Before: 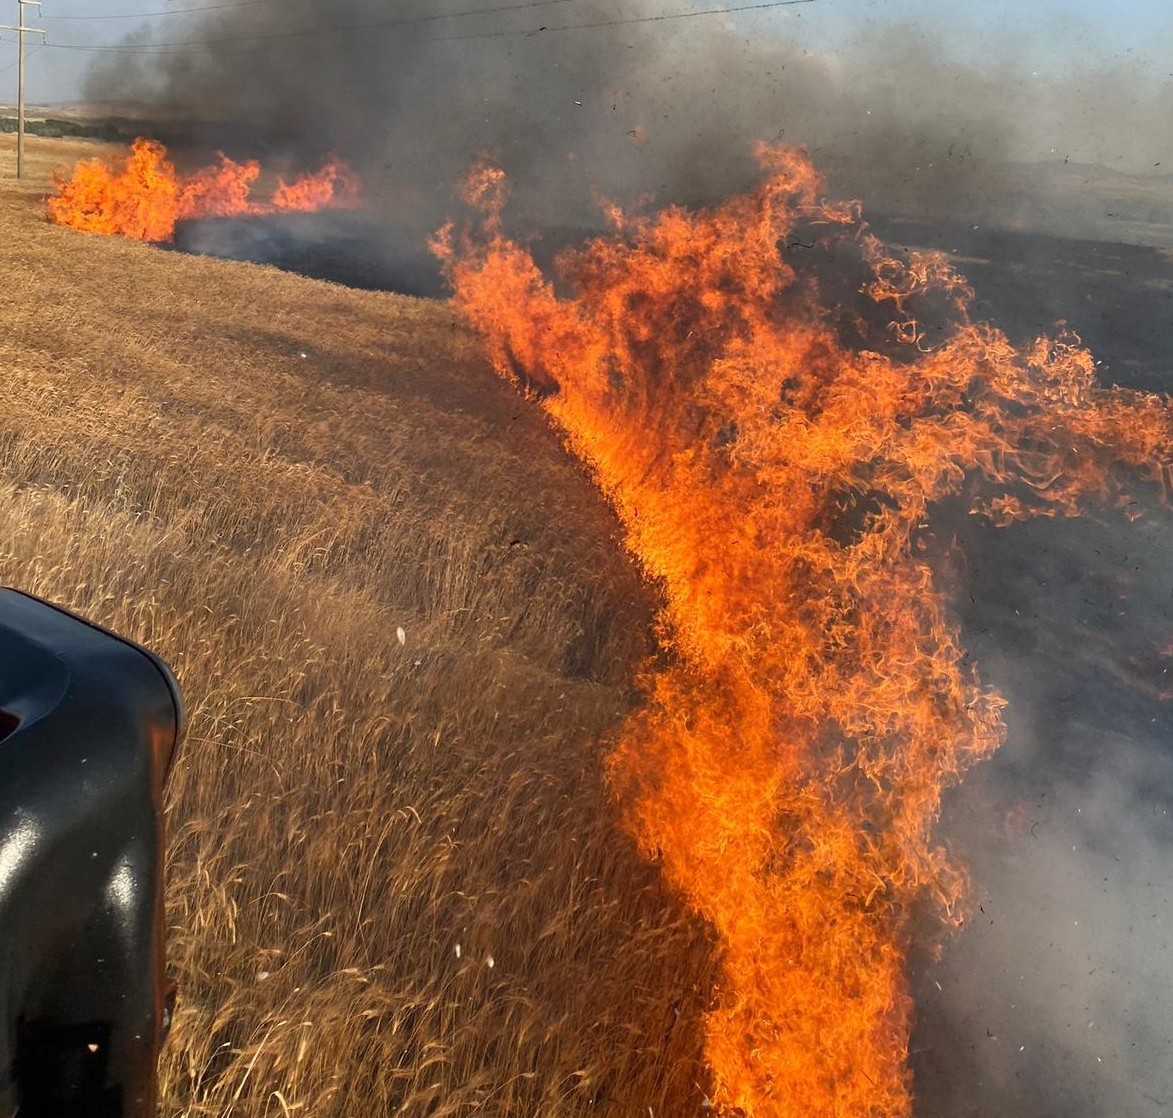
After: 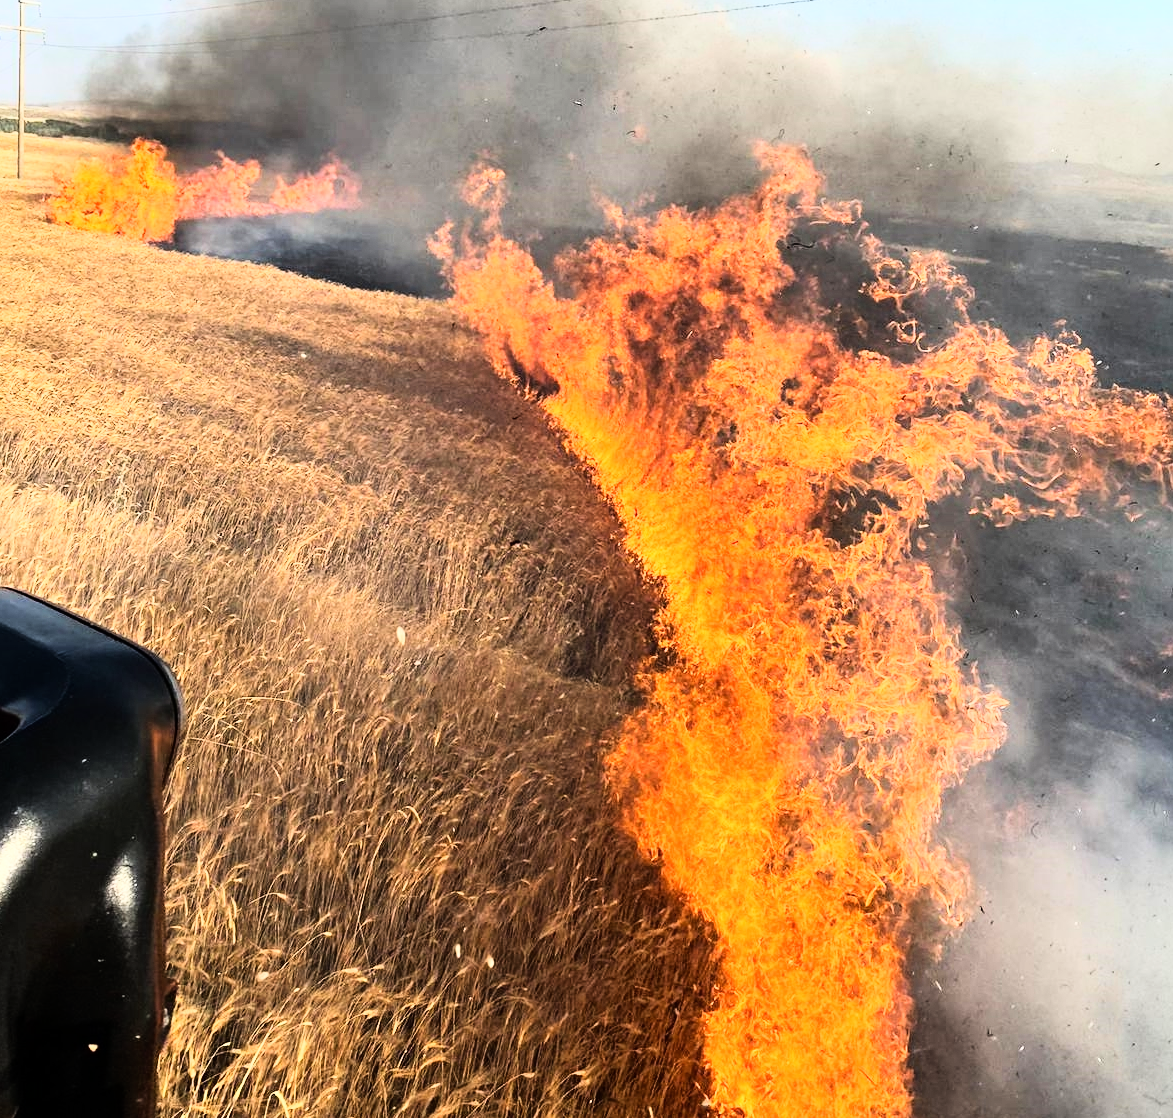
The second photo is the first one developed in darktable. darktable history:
base curve: curves: ch0 [(0, 0) (0.283, 0.295) (1, 1)], preserve colors none
rgb curve: curves: ch0 [(0, 0) (0.21, 0.15) (0.24, 0.21) (0.5, 0.75) (0.75, 0.96) (0.89, 0.99) (1, 1)]; ch1 [(0, 0.02) (0.21, 0.13) (0.25, 0.2) (0.5, 0.67) (0.75, 0.9) (0.89, 0.97) (1, 1)]; ch2 [(0, 0.02) (0.21, 0.13) (0.25, 0.2) (0.5, 0.67) (0.75, 0.9) (0.89, 0.97) (1, 1)], compensate middle gray true
